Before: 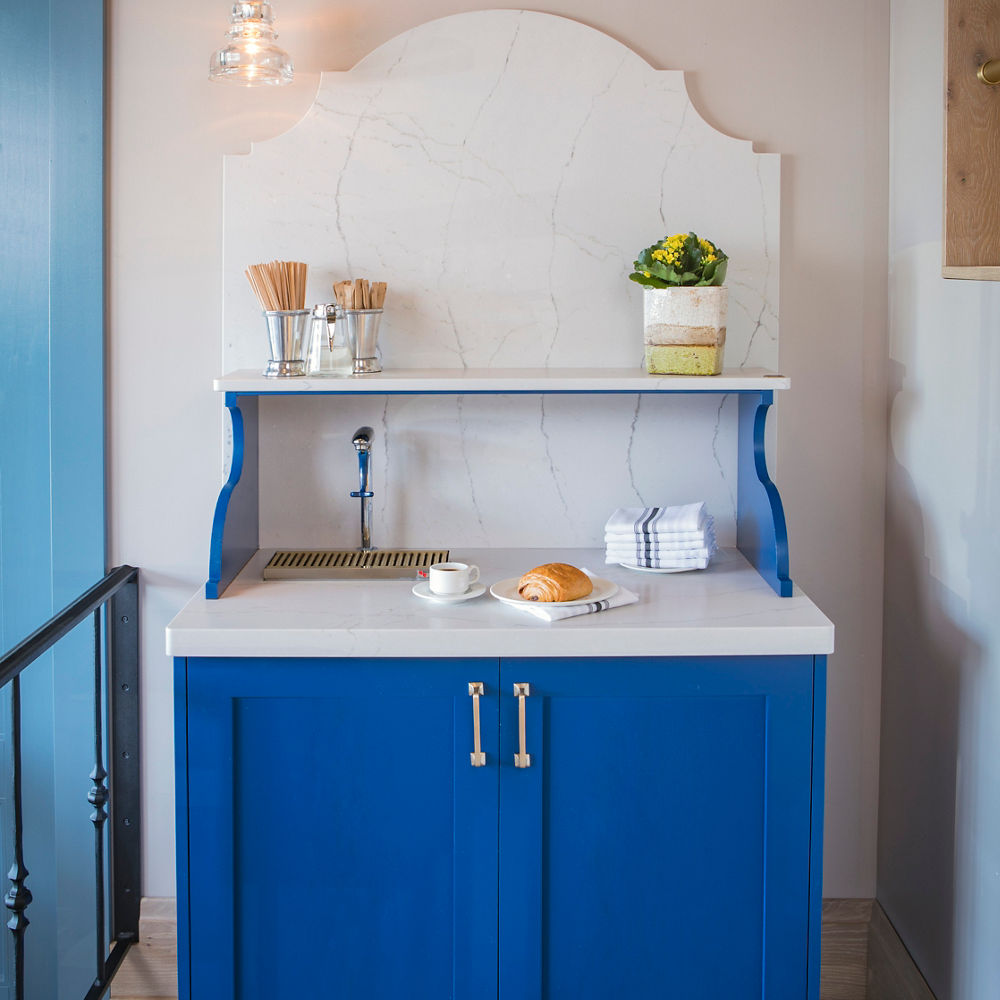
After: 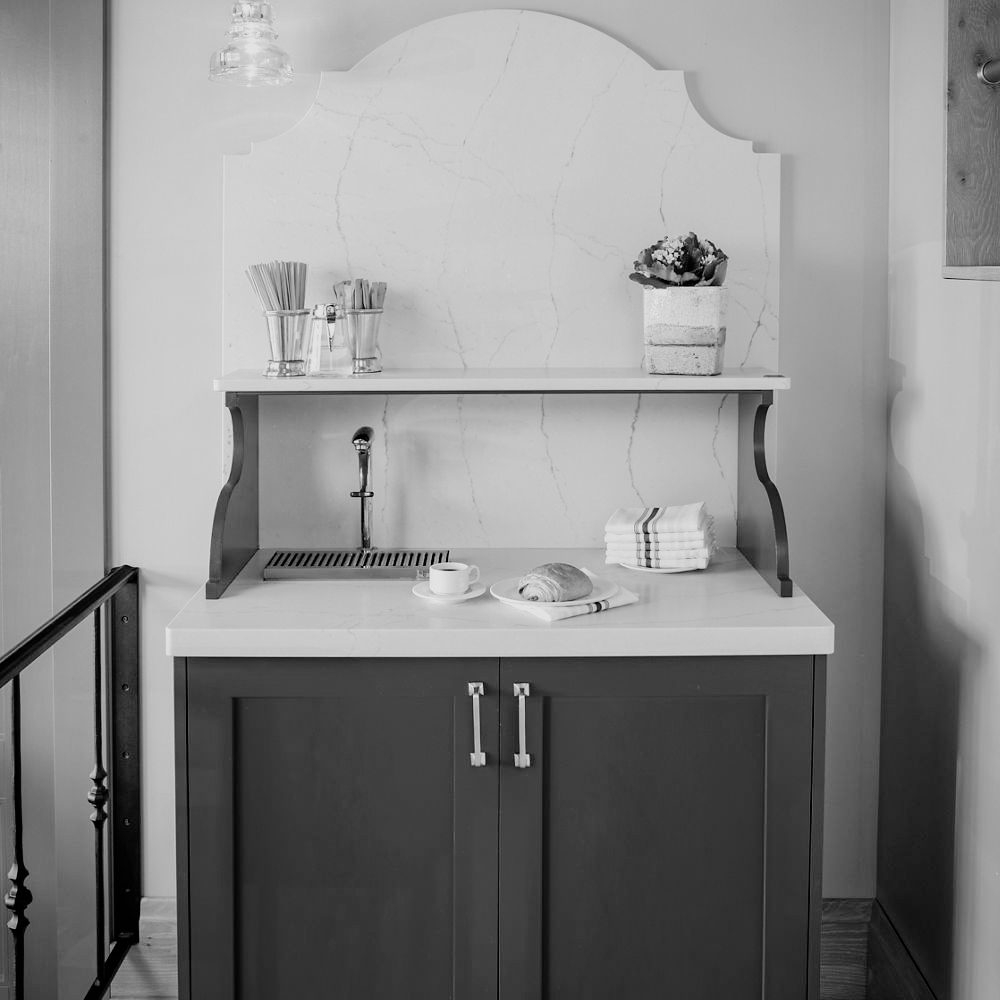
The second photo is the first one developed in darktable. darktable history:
monochrome: size 3.1
filmic rgb: black relative exposure -5 EV, hardness 2.88, contrast 1.3, highlights saturation mix -30%
